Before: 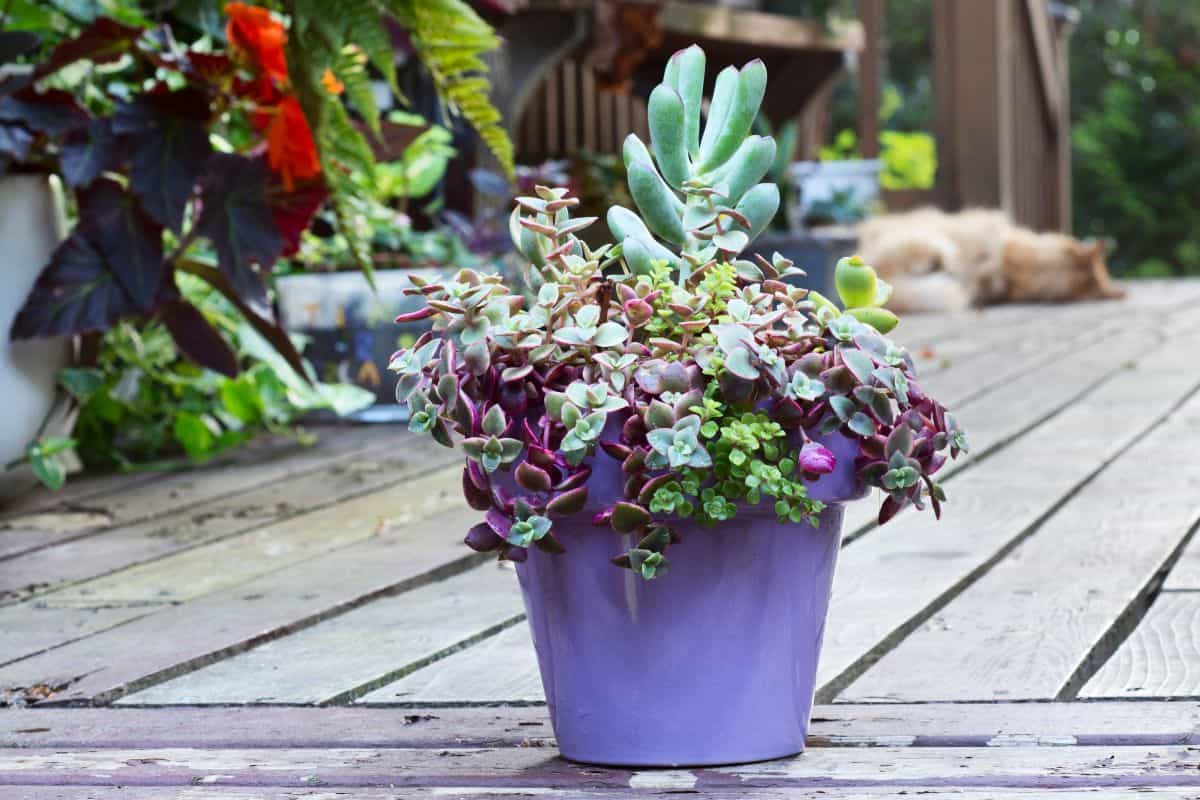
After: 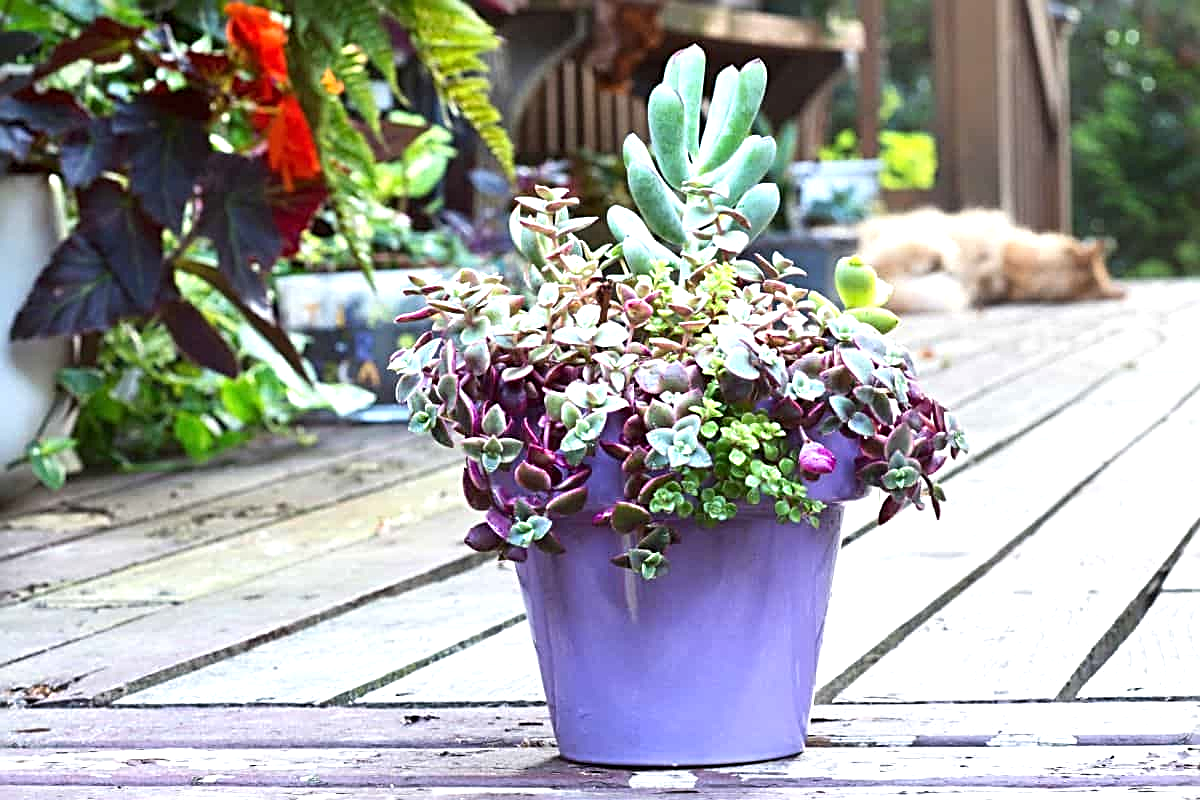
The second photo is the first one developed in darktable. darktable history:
exposure: black level correction 0, exposure 0.694 EV, compensate highlight preservation false
sharpen: radius 2.844, amount 0.714
